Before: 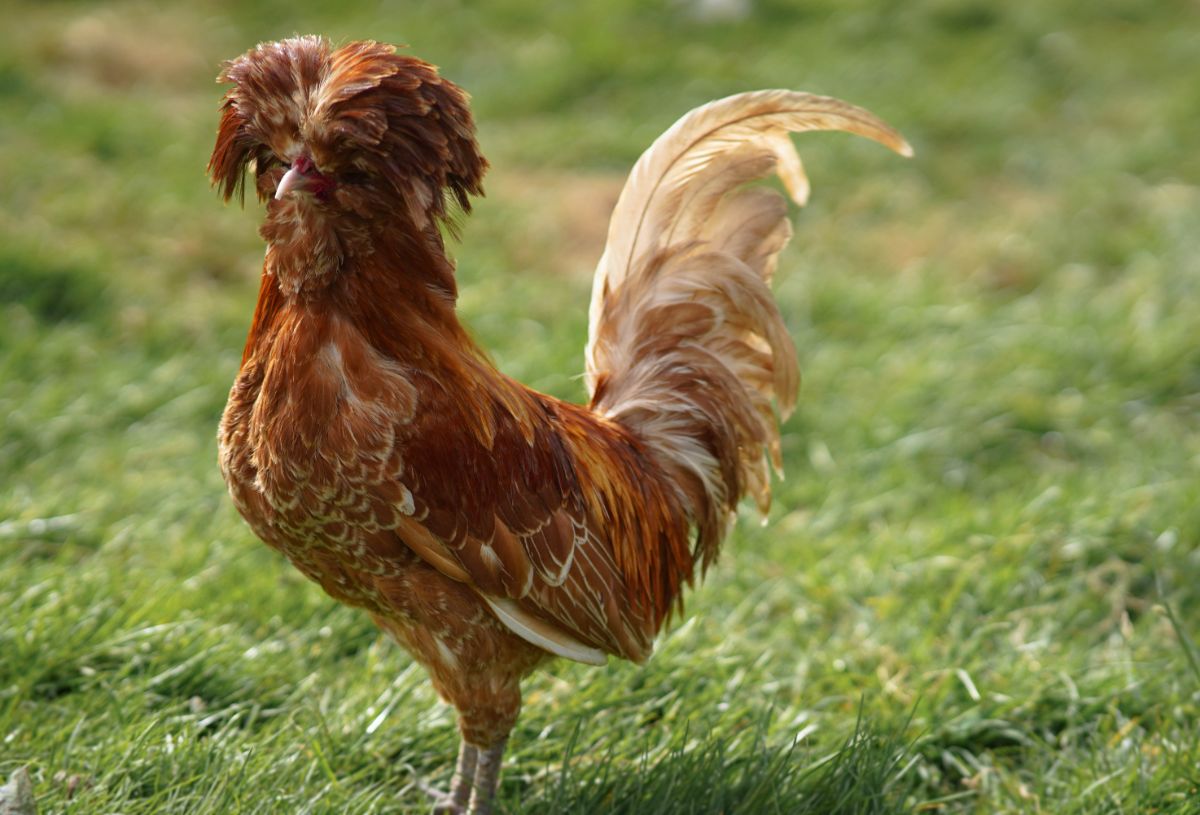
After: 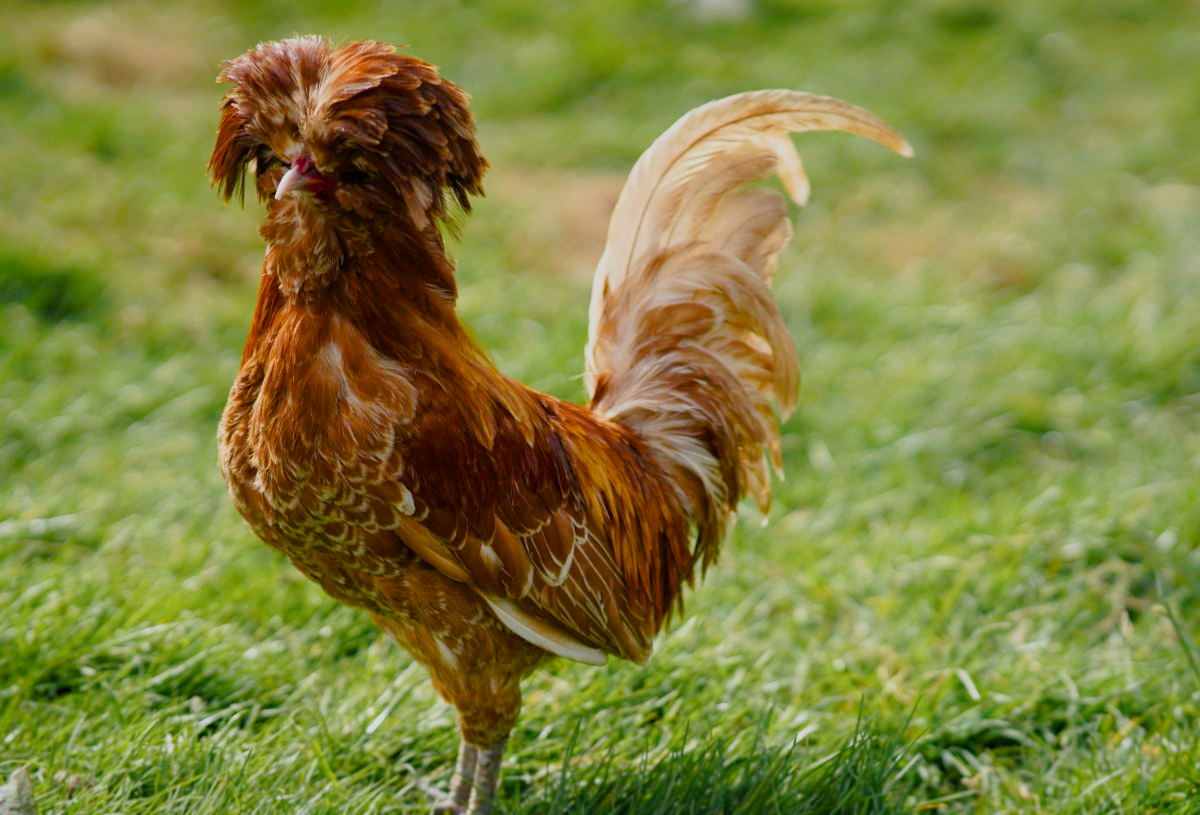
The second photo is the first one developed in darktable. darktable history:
filmic rgb: black relative exposure -7.65 EV, white relative exposure 4.56 EV, hardness 3.61
exposure: exposure 0.202 EV, compensate highlight preservation false
color balance rgb: shadows lift › chroma 2.041%, shadows lift › hue 214.59°, perceptual saturation grading › global saturation 27.539%, perceptual saturation grading › highlights -25.165%, perceptual saturation grading › shadows 24.565%
